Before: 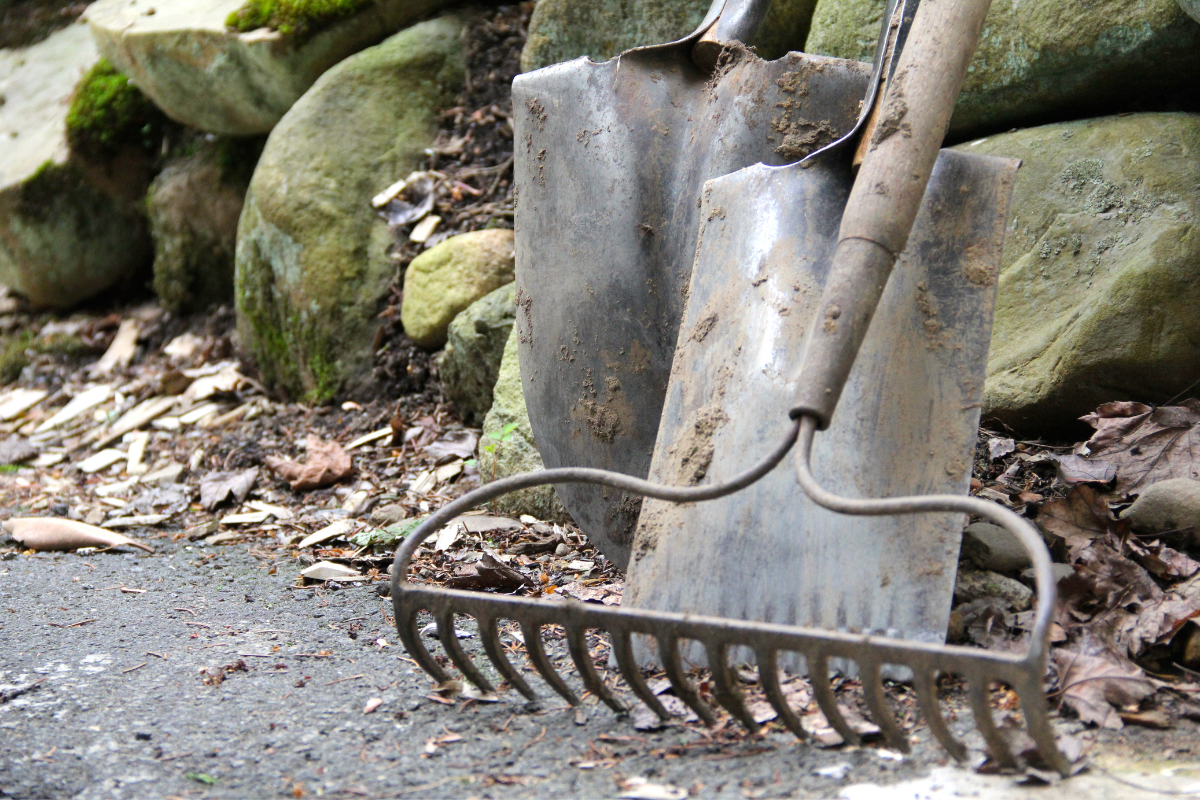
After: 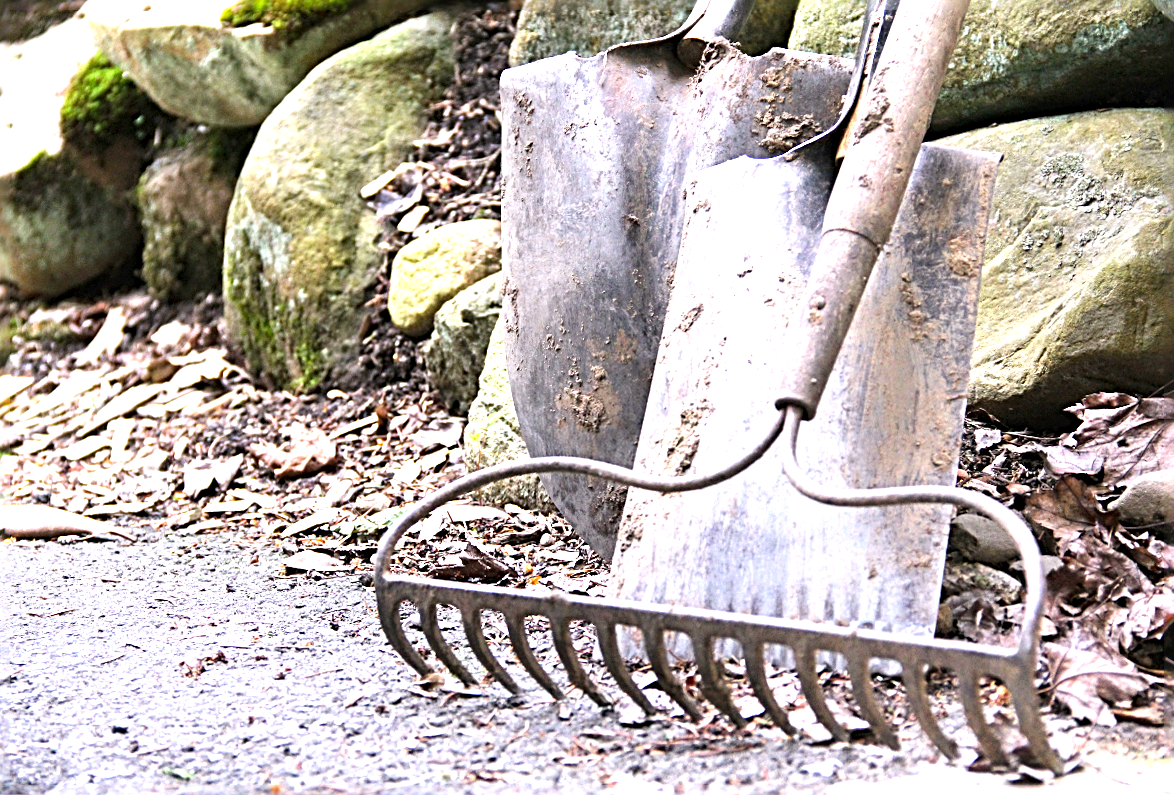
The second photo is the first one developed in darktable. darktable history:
exposure: exposure 1.16 EV, compensate exposure bias true, compensate highlight preservation false
sharpen: radius 3.69, amount 0.928
white balance: red 1.05, blue 1.072
rotate and perspective: rotation 0.226°, lens shift (vertical) -0.042, crop left 0.023, crop right 0.982, crop top 0.006, crop bottom 0.994
